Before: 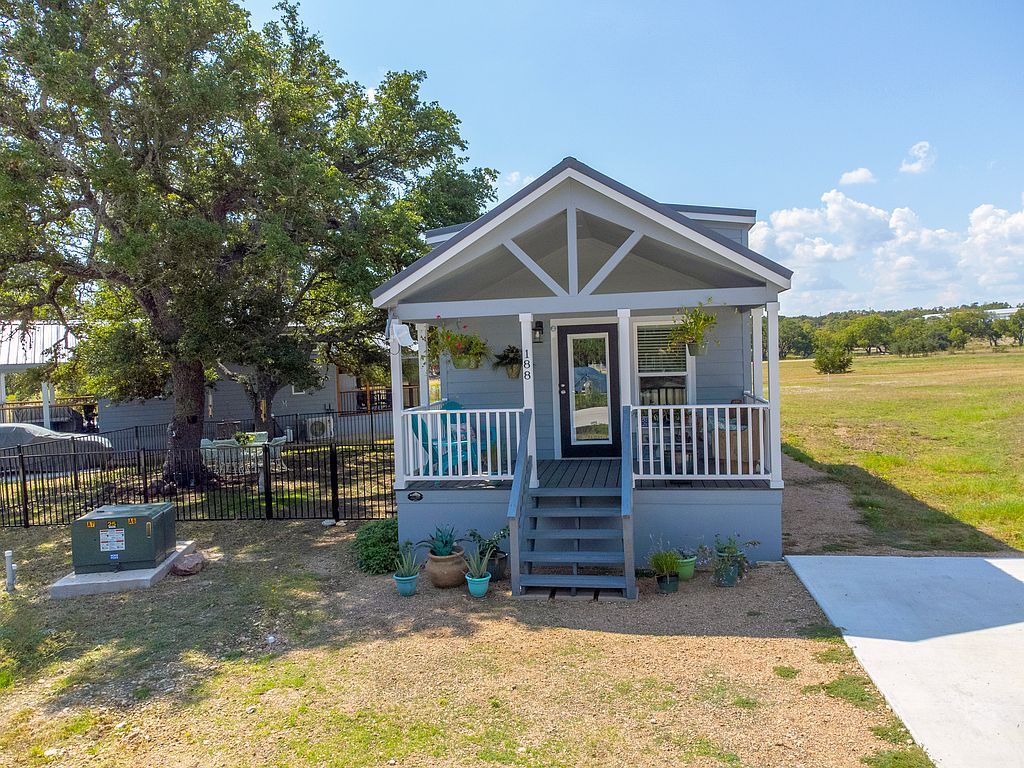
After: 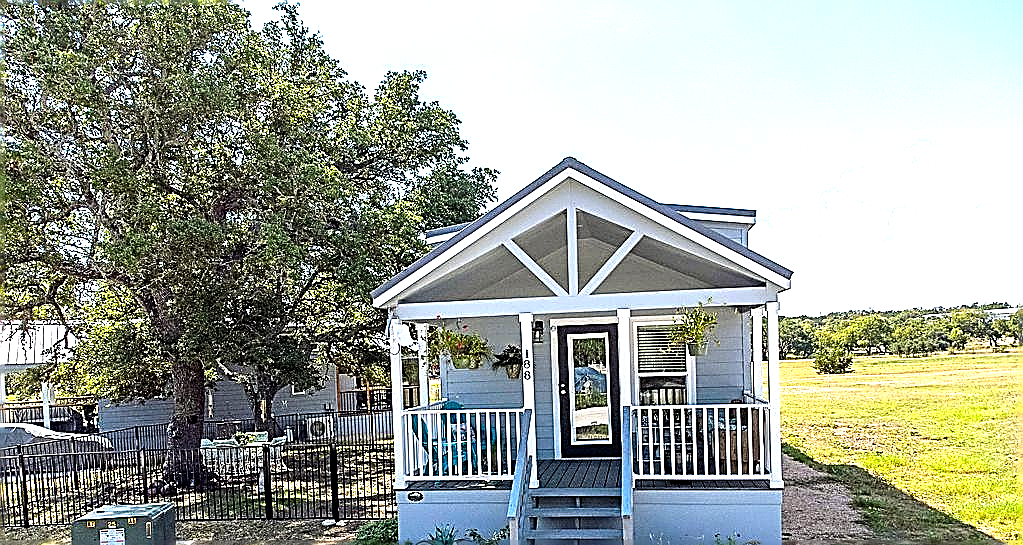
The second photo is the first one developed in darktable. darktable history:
sharpen: amount 1.852
crop: right 0%, bottom 28.995%
exposure: exposure 0.637 EV, compensate highlight preservation false
tone equalizer: -8 EV -0.779 EV, -7 EV -0.681 EV, -6 EV -0.57 EV, -5 EV -0.383 EV, -3 EV 0.391 EV, -2 EV 0.6 EV, -1 EV 0.675 EV, +0 EV 0.78 EV, edges refinement/feathering 500, mask exposure compensation -1.57 EV, preserve details no
